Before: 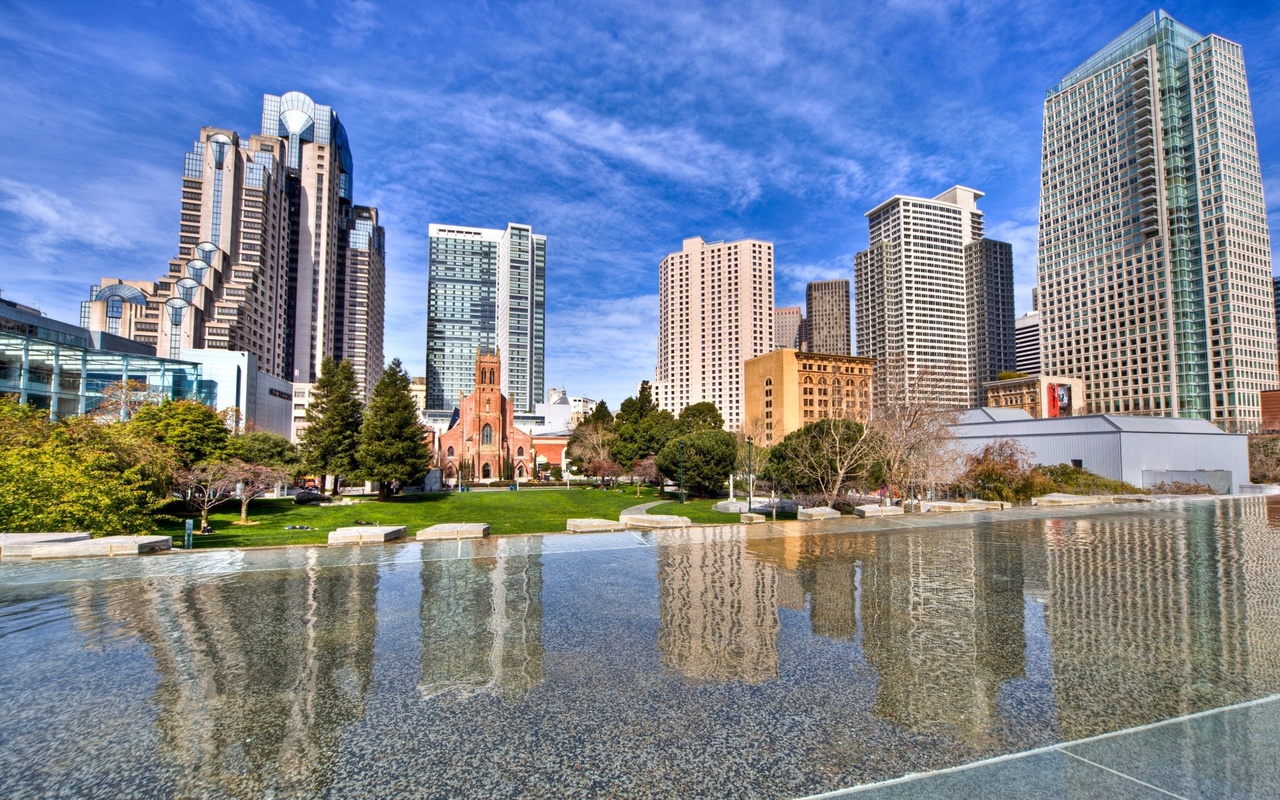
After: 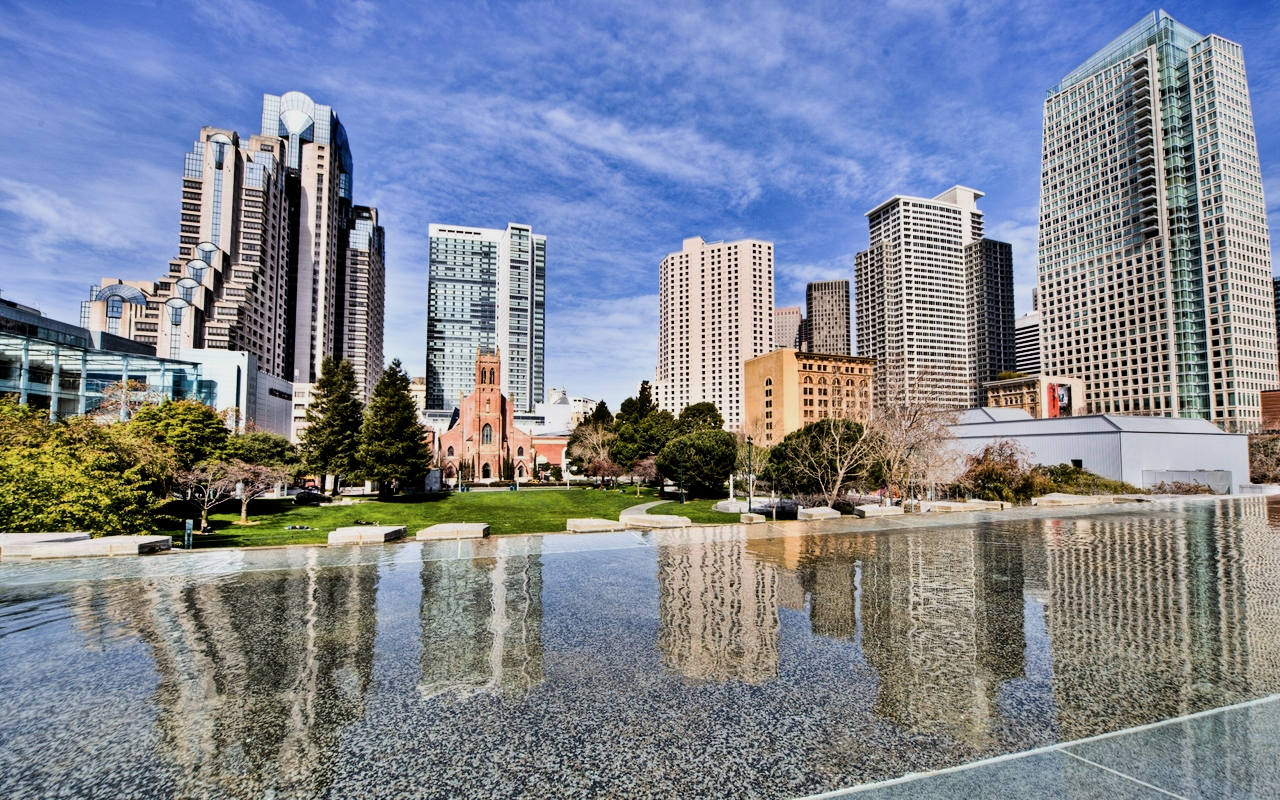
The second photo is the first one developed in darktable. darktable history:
exposure: black level correction 0.006, exposure -0.224 EV, compensate exposure bias true, compensate highlight preservation false
contrast brightness saturation: saturation -0.1
tone equalizer: -8 EV -1.12 EV, -7 EV -1.04 EV, -6 EV -0.876 EV, -5 EV -0.547 EV, -3 EV 0.557 EV, -2 EV 0.872 EV, -1 EV 0.997 EV, +0 EV 1.07 EV, edges refinement/feathering 500, mask exposure compensation -1.57 EV, preserve details no
filmic rgb: black relative exposure -7.65 EV, white relative exposure 4.56 EV, hardness 3.61
